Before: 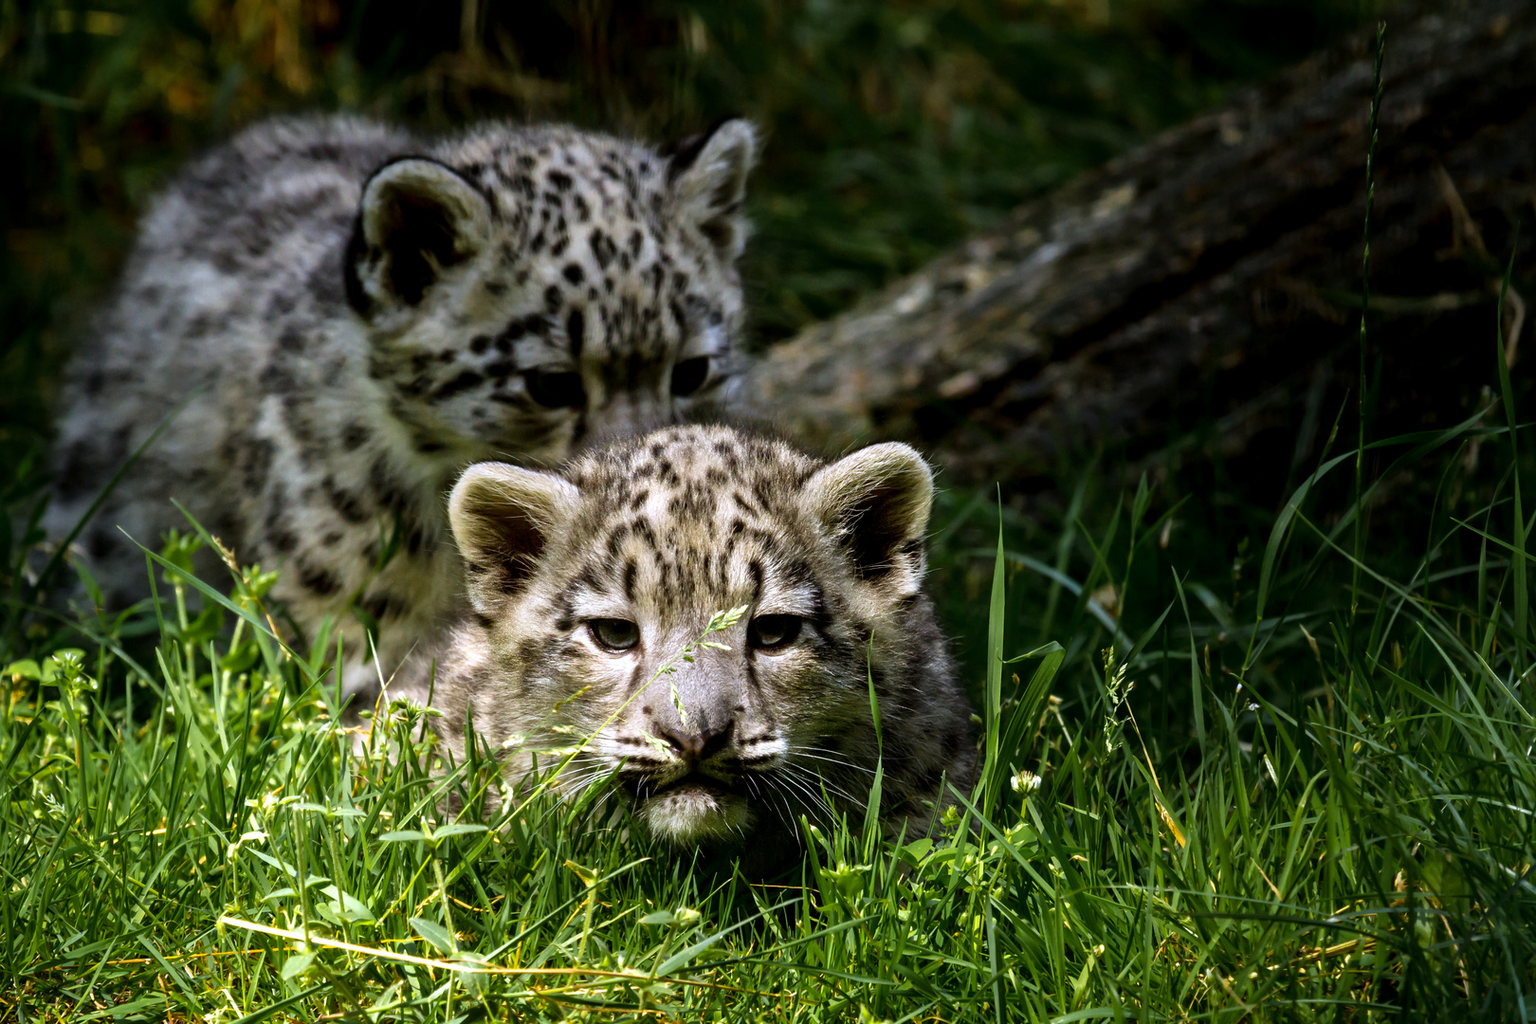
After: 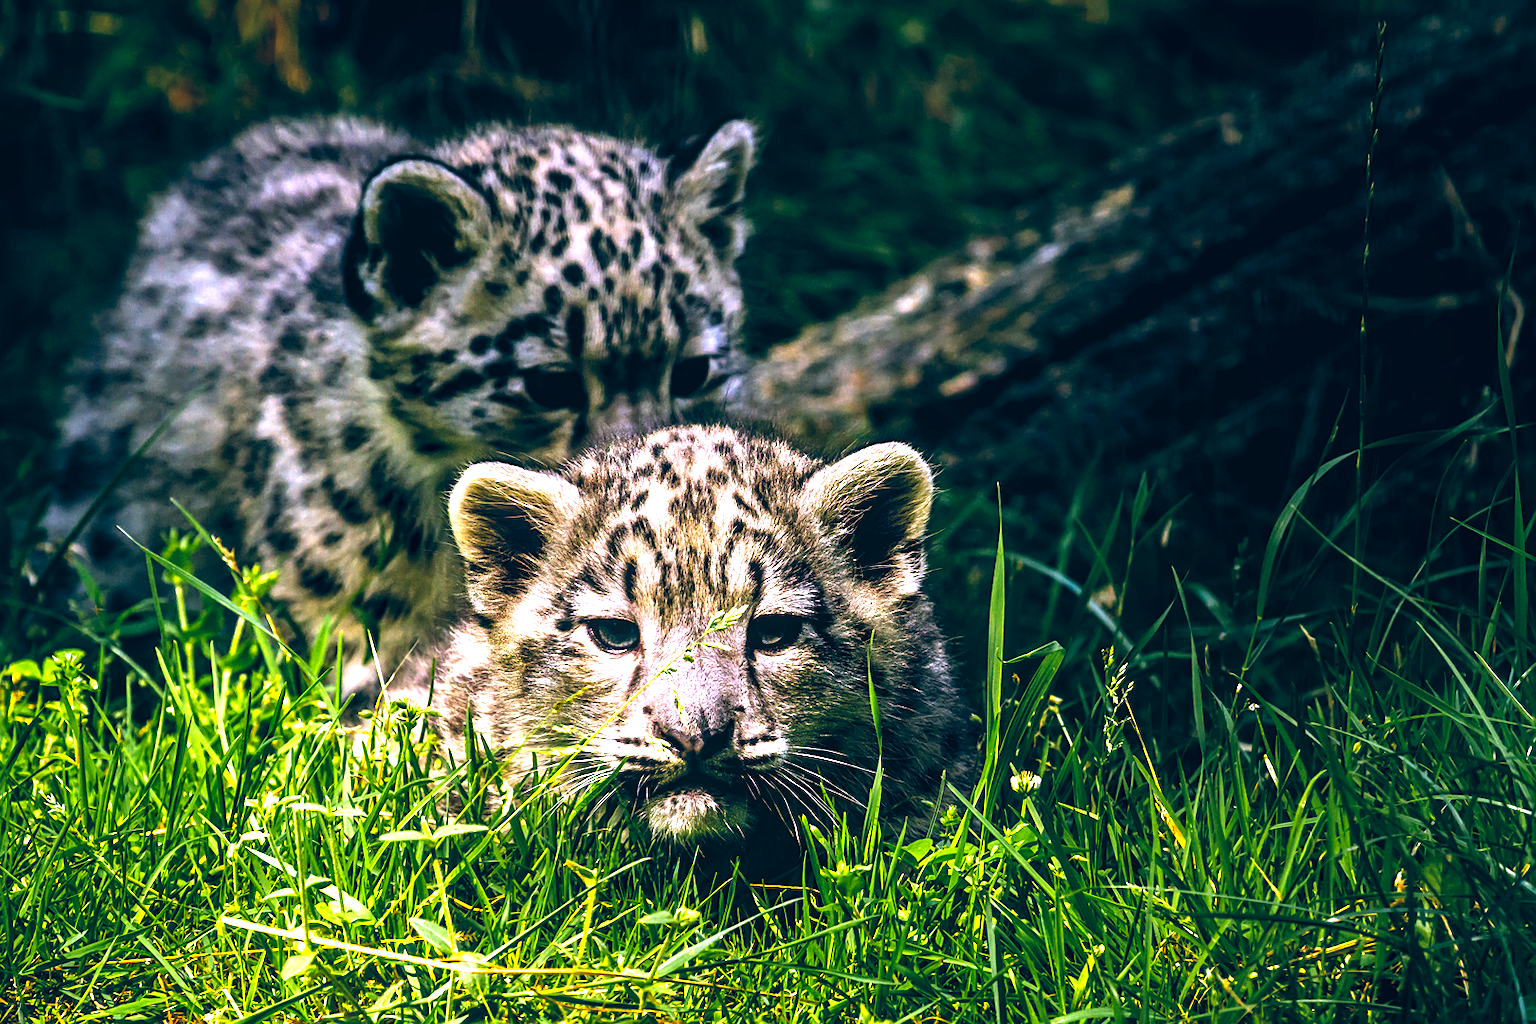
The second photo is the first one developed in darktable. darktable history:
exposure: exposure 1.137 EV, compensate highlight preservation false
local contrast: on, module defaults
white balance: red 0.98, blue 1.034
color balance rgb: shadows lift › hue 87.51°, highlights gain › chroma 1.35%, highlights gain › hue 55.1°, global offset › chroma 0.13%, global offset › hue 253.66°, perceptual saturation grading › global saturation 16.38%
contrast brightness saturation: contrast 0.1, brightness 0.03, saturation 0.09
color balance: lift [1.016, 0.983, 1, 1.017], gamma [0.78, 1.018, 1.043, 0.957], gain [0.786, 1.063, 0.937, 1.017], input saturation 118.26%, contrast 13.43%, contrast fulcrum 21.62%, output saturation 82.76%
sharpen: on, module defaults
